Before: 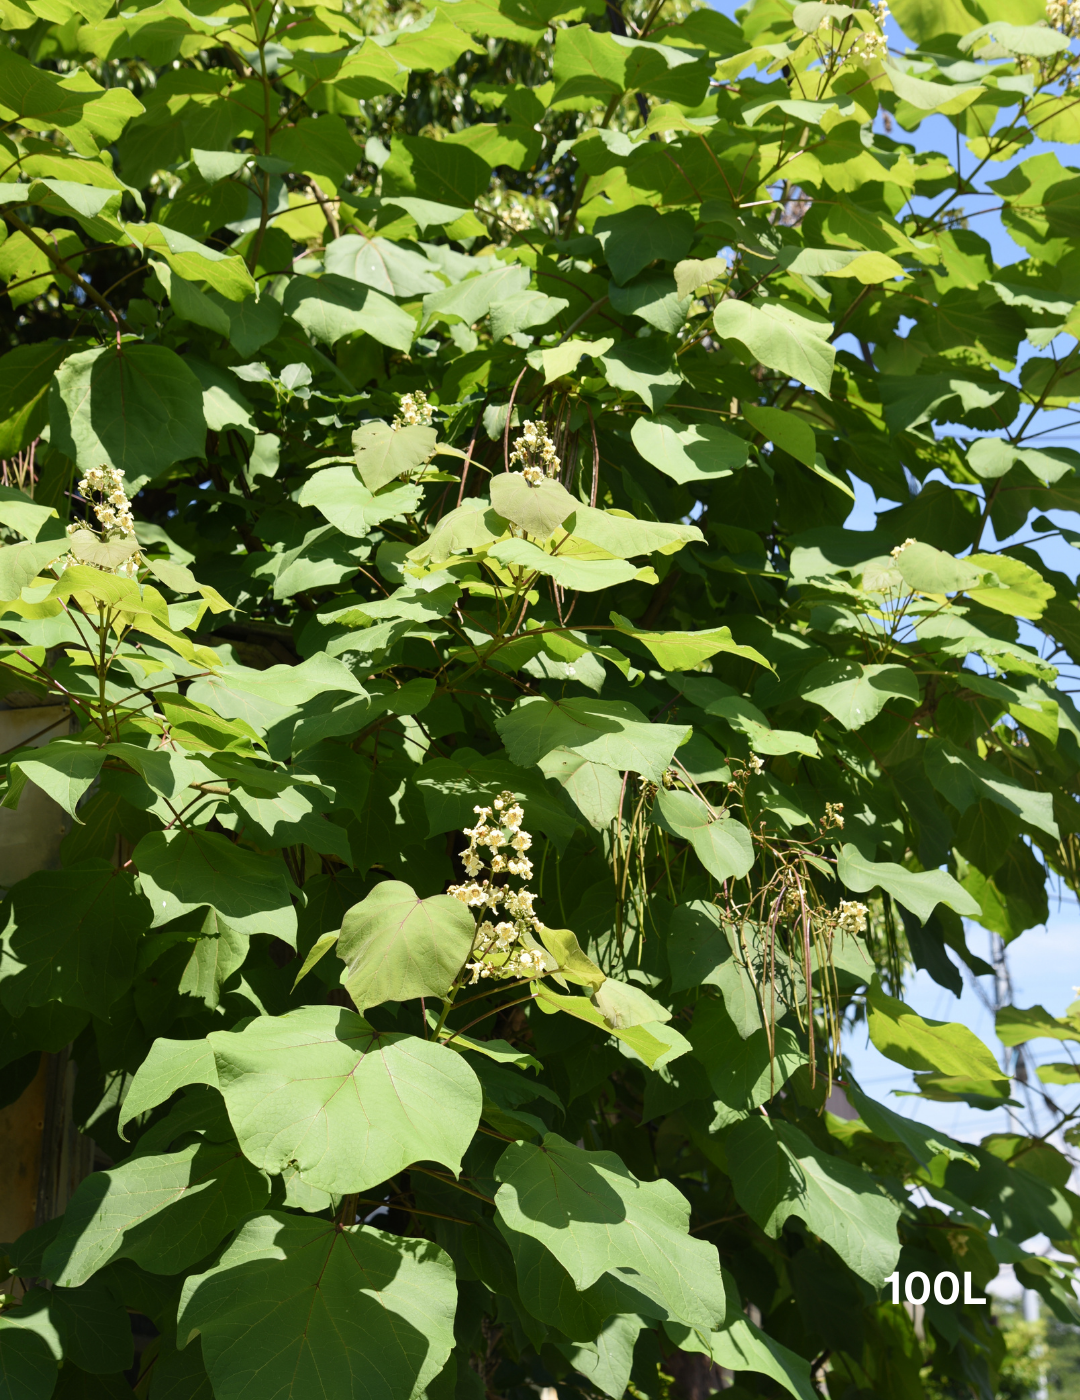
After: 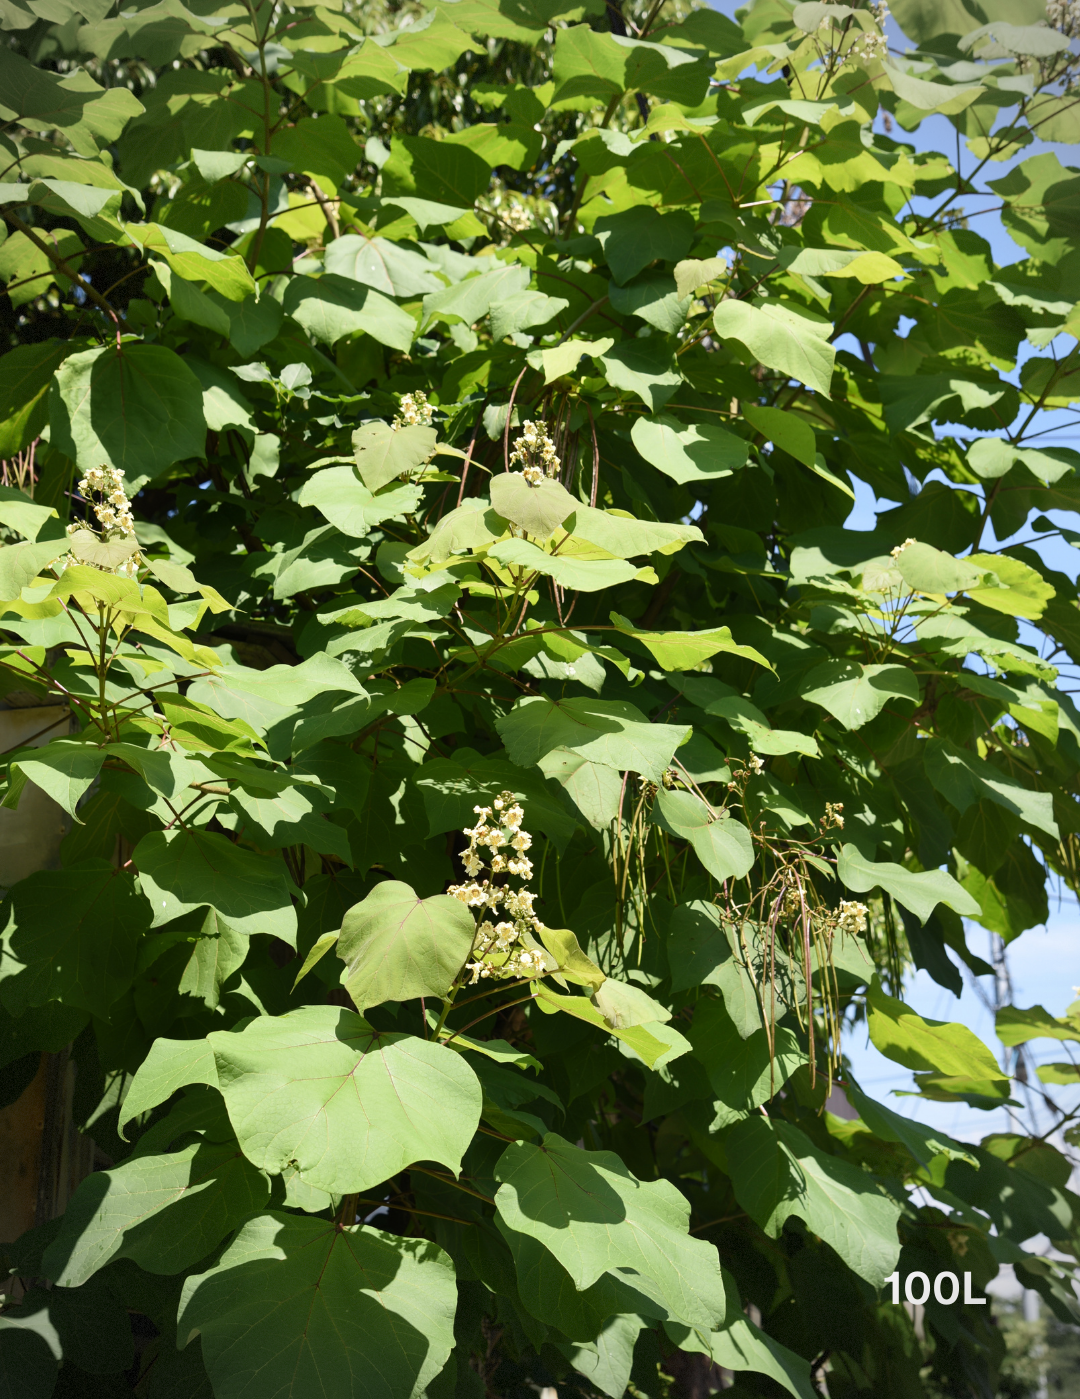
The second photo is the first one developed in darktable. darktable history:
crop: bottom 0.071%
vignetting: dithering 8-bit output, unbound false
